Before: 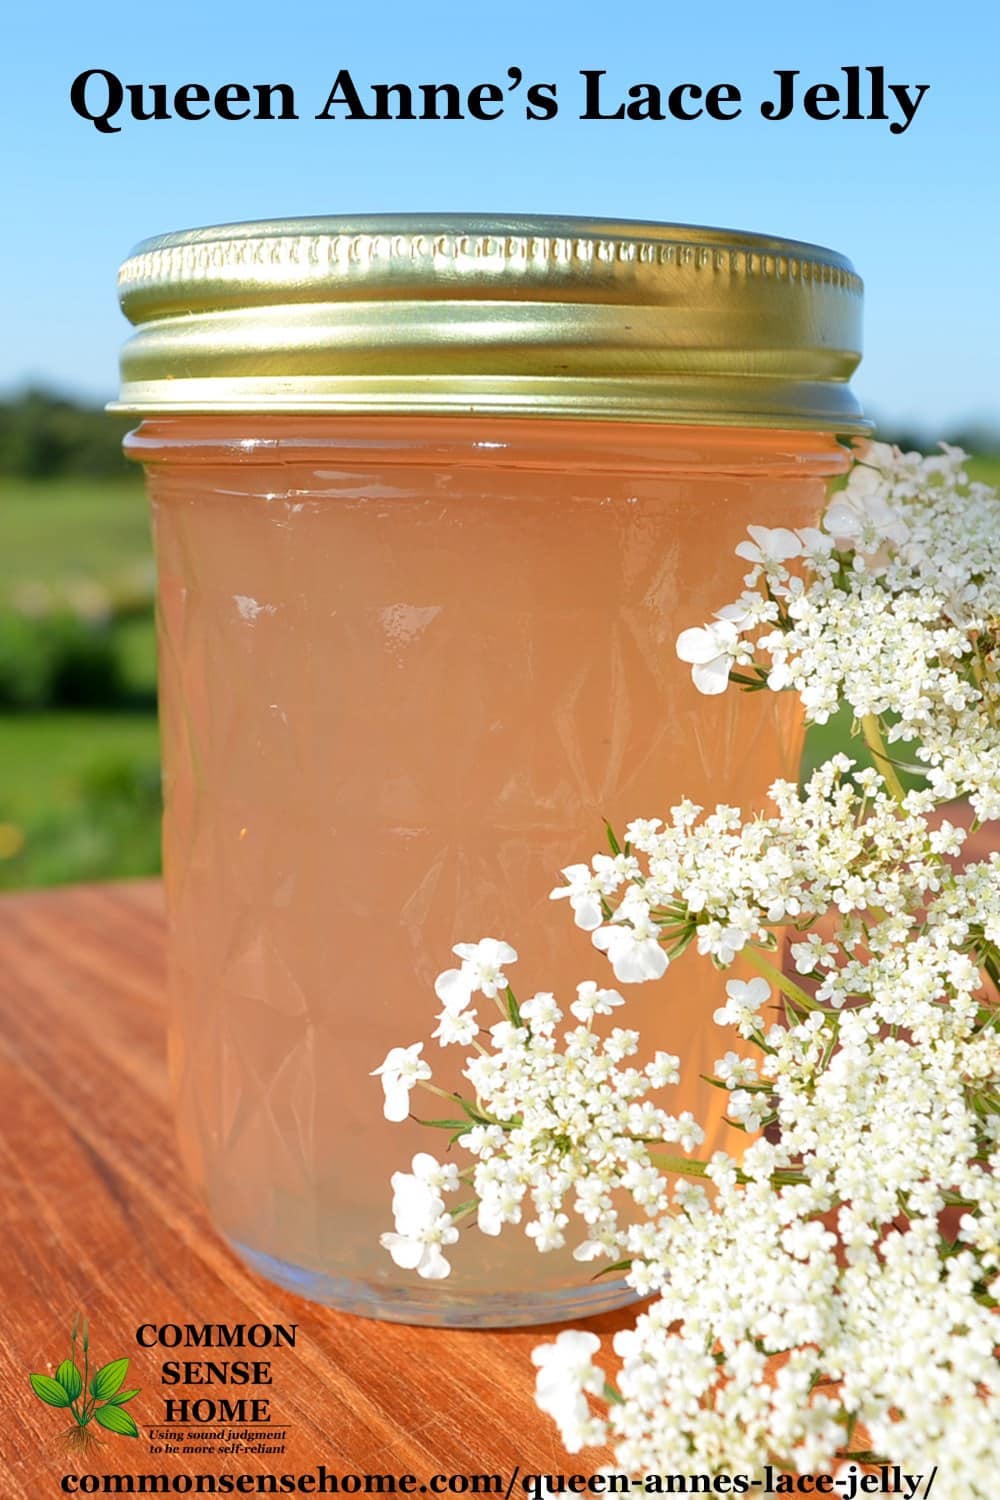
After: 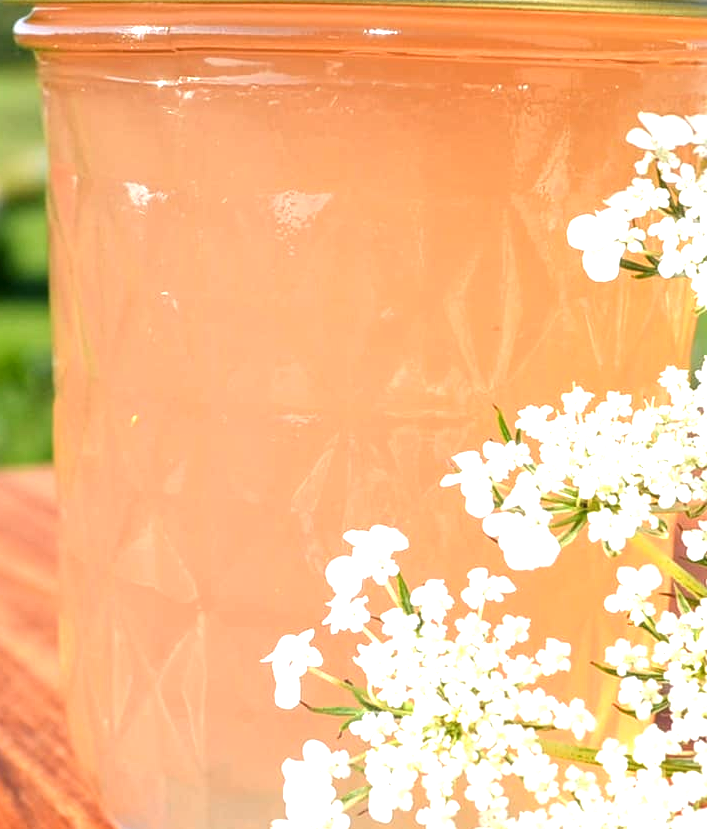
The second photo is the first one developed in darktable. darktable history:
crop: left 10.969%, top 27.563%, right 18.321%, bottom 17.158%
exposure: black level correction -0.001, exposure 0.909 EV, compensate highlight preservation false
local contrast: on, module defaults
